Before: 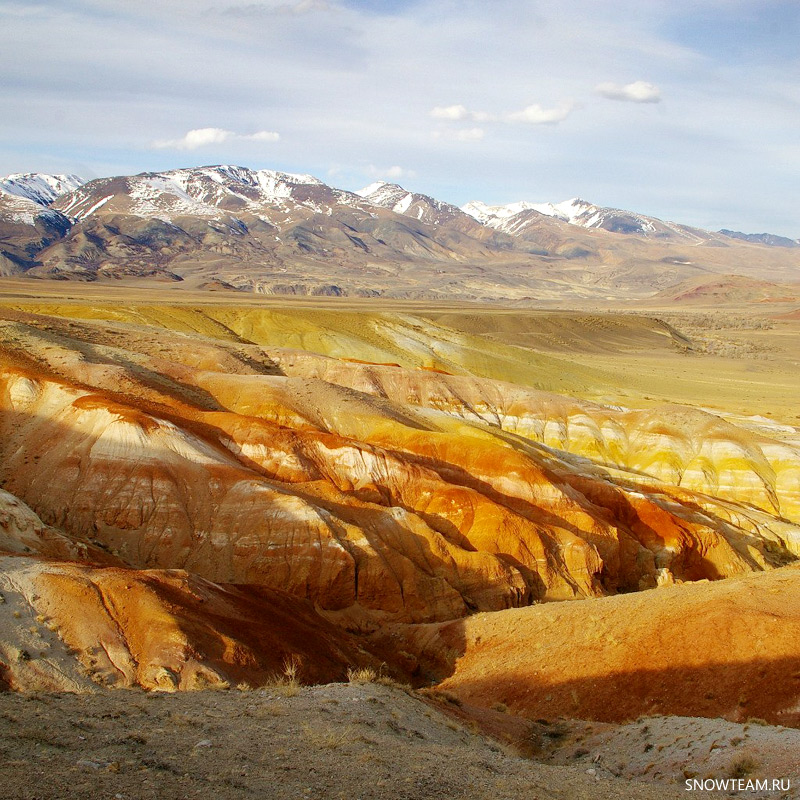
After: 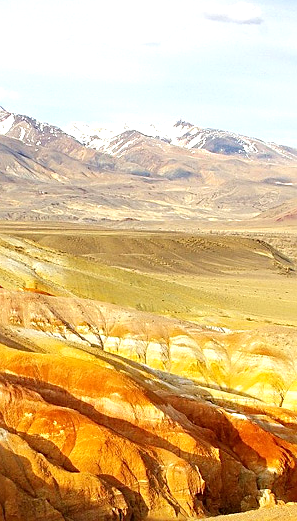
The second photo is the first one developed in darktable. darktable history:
crop and rotate: left 49.794%, top 10.085%, right 13.069%, bottom 24.754%
exposure: exposure 0.504 EV, compensate highlight preservation false
sharpen: on, module defaults
